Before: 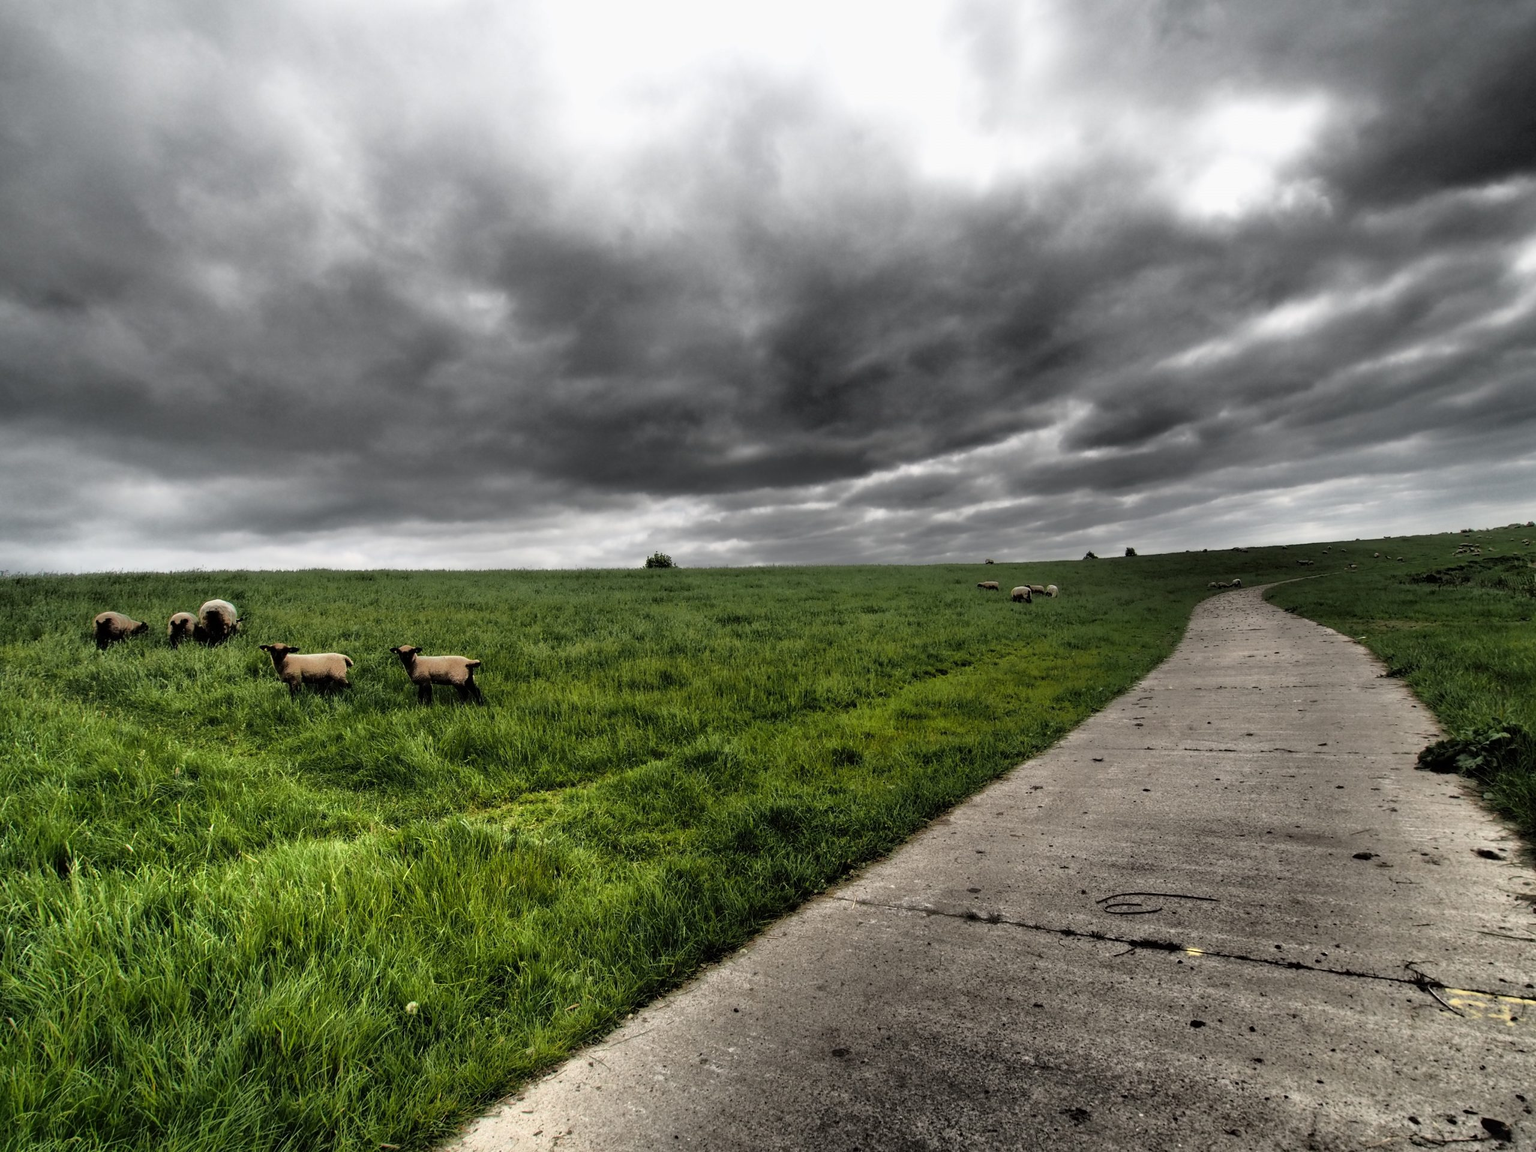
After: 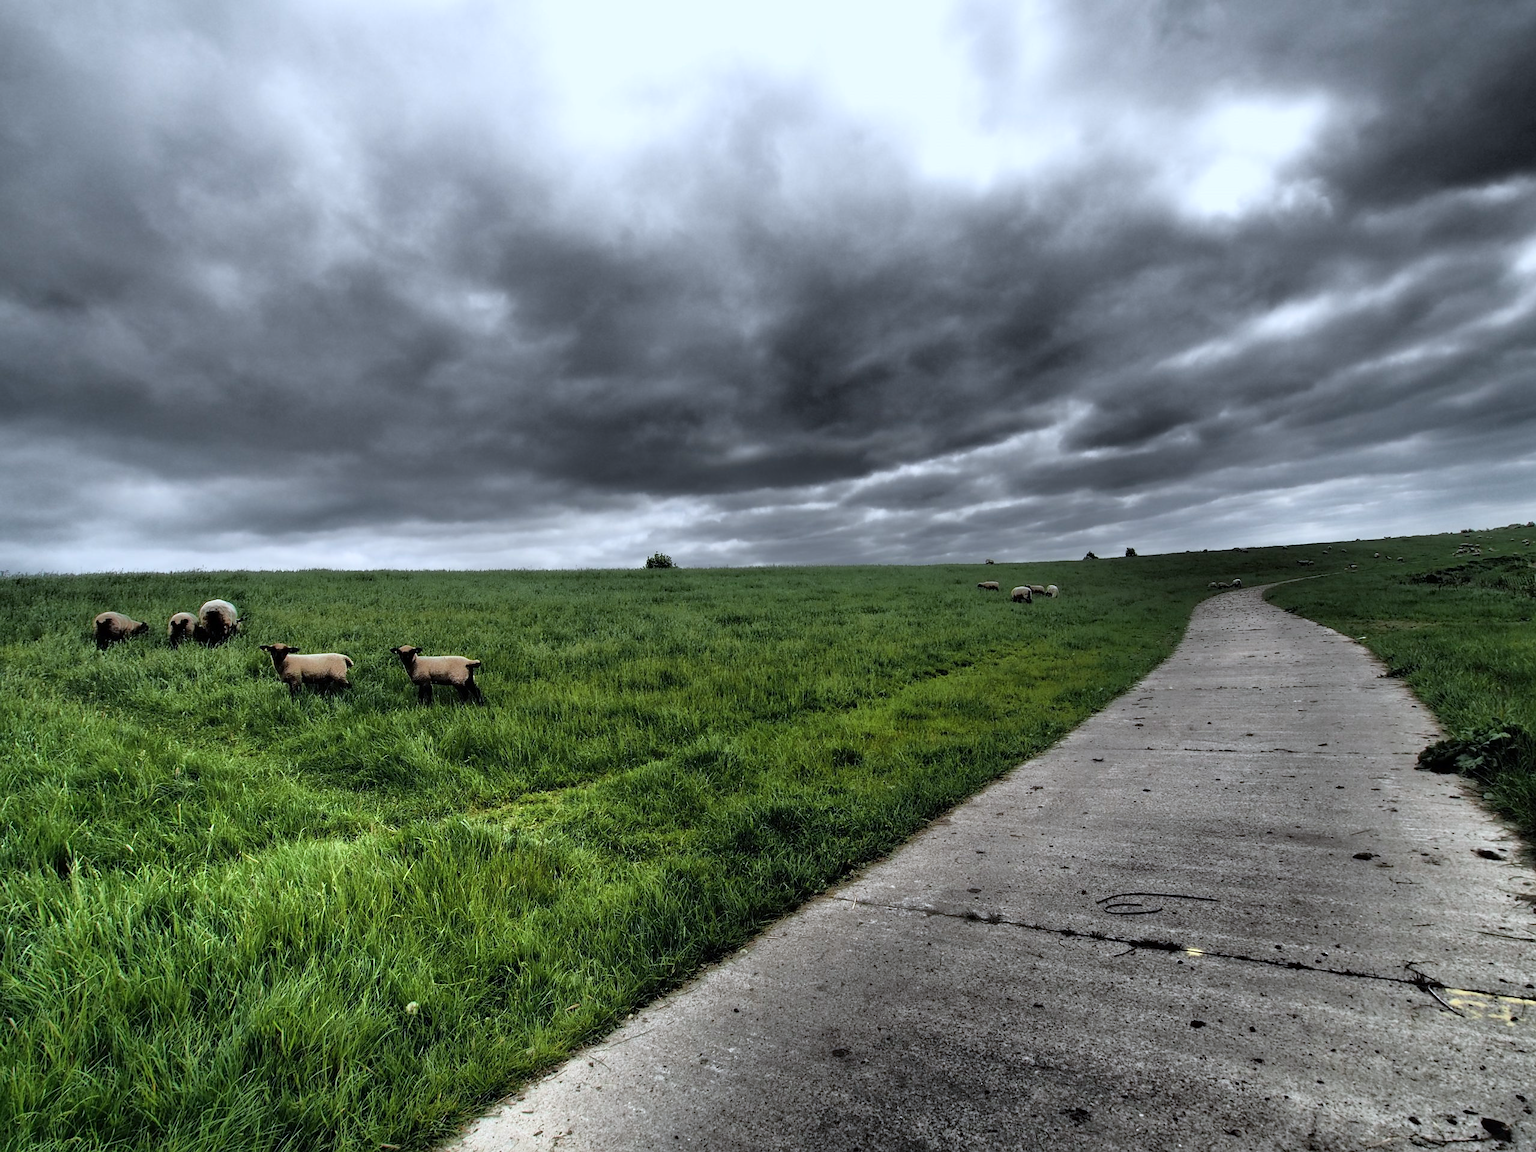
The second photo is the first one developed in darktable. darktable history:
sharpen: radius 1
color calibration: x 0.37, y 0.382, temperature 4313.32 K
